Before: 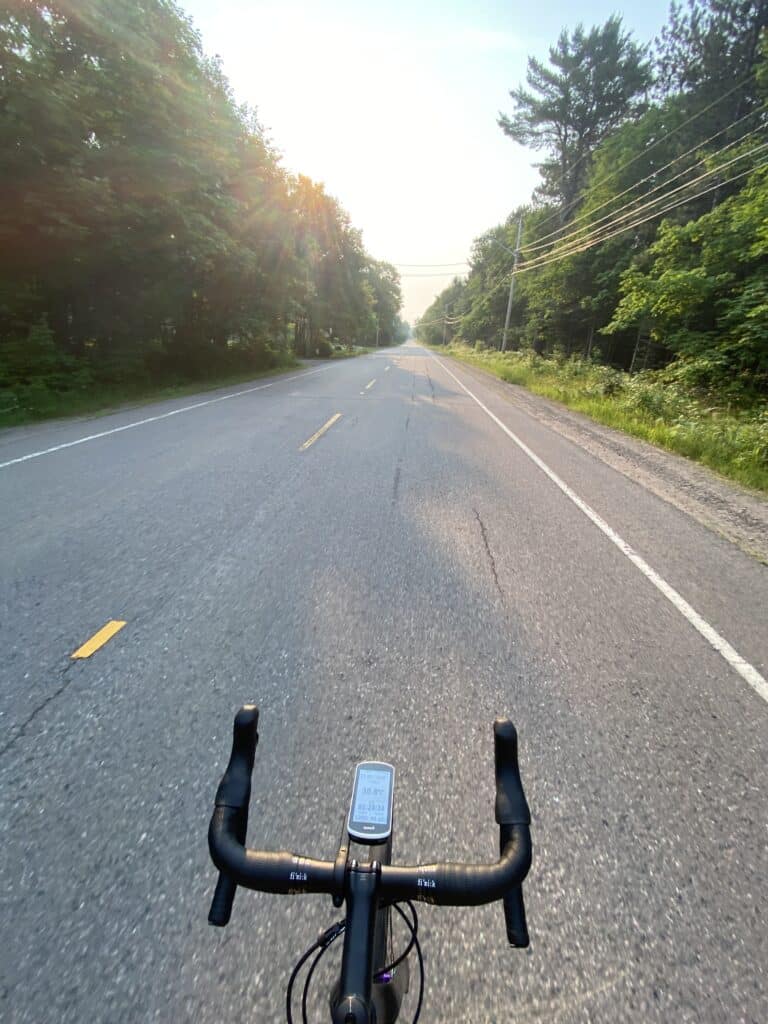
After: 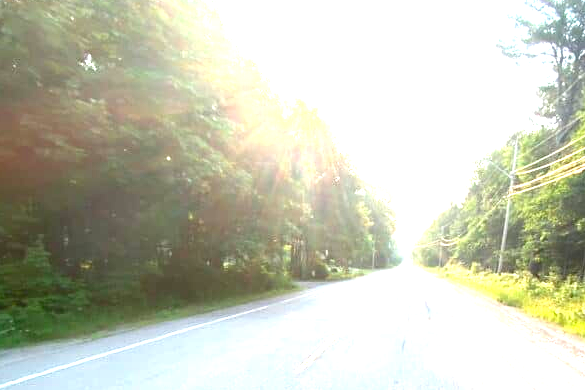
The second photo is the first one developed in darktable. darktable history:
exposure: black level correction 0, exposure 1.6 EV, compensate exposure bias true, compensate highlight preservation false
crop: left 0.579%, top 7.627%, right 23.167%, bottom 54.275%
